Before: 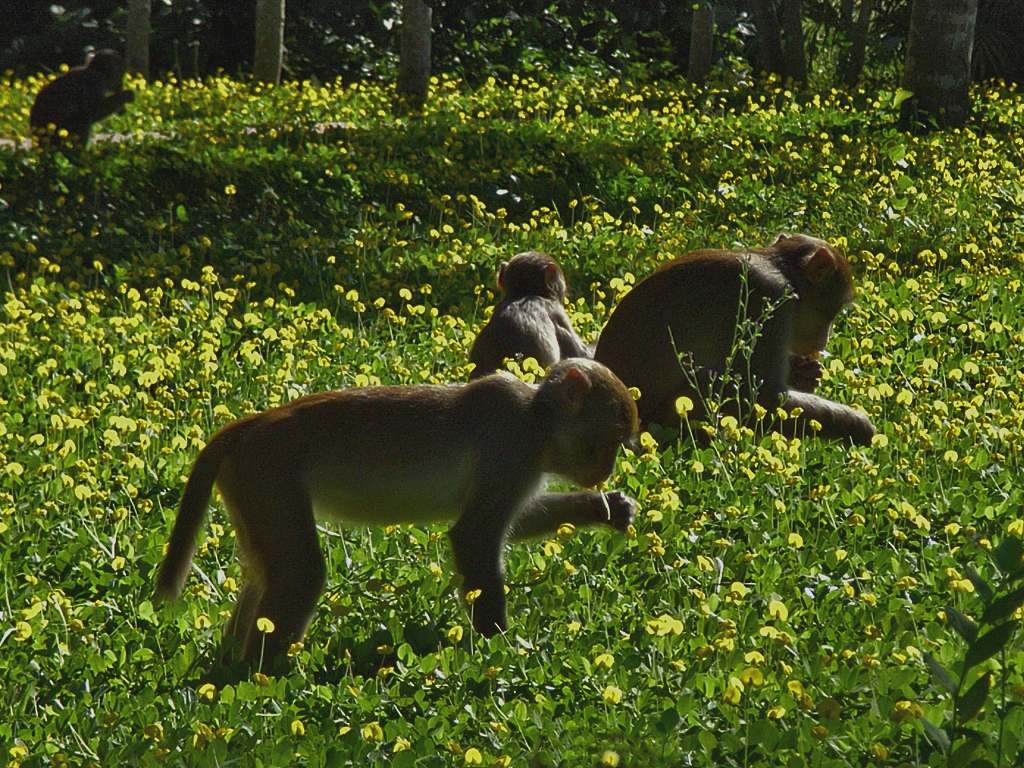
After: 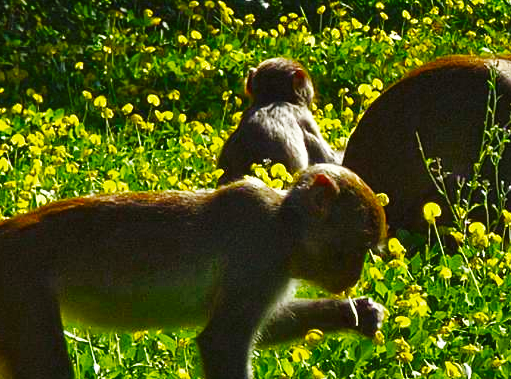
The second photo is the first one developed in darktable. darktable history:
color balance rgb: shadows lift › hue 84.65°, perceptual saturation grading › global saturation 30.807%, saturation formula JzAzBz (2021)
crop: left 24.624%, top 25.381%, right 25.4%, bottom 25.264%
base curve: curves: ch0 [(0, 0) (0.032, 0.025) (0.121, 0.166) (0.206, 0.329) (0.605, 0.79) (1, 1)], preserve colors none
exposure: exposure 0.608 EV, compensate highlight preservation false
